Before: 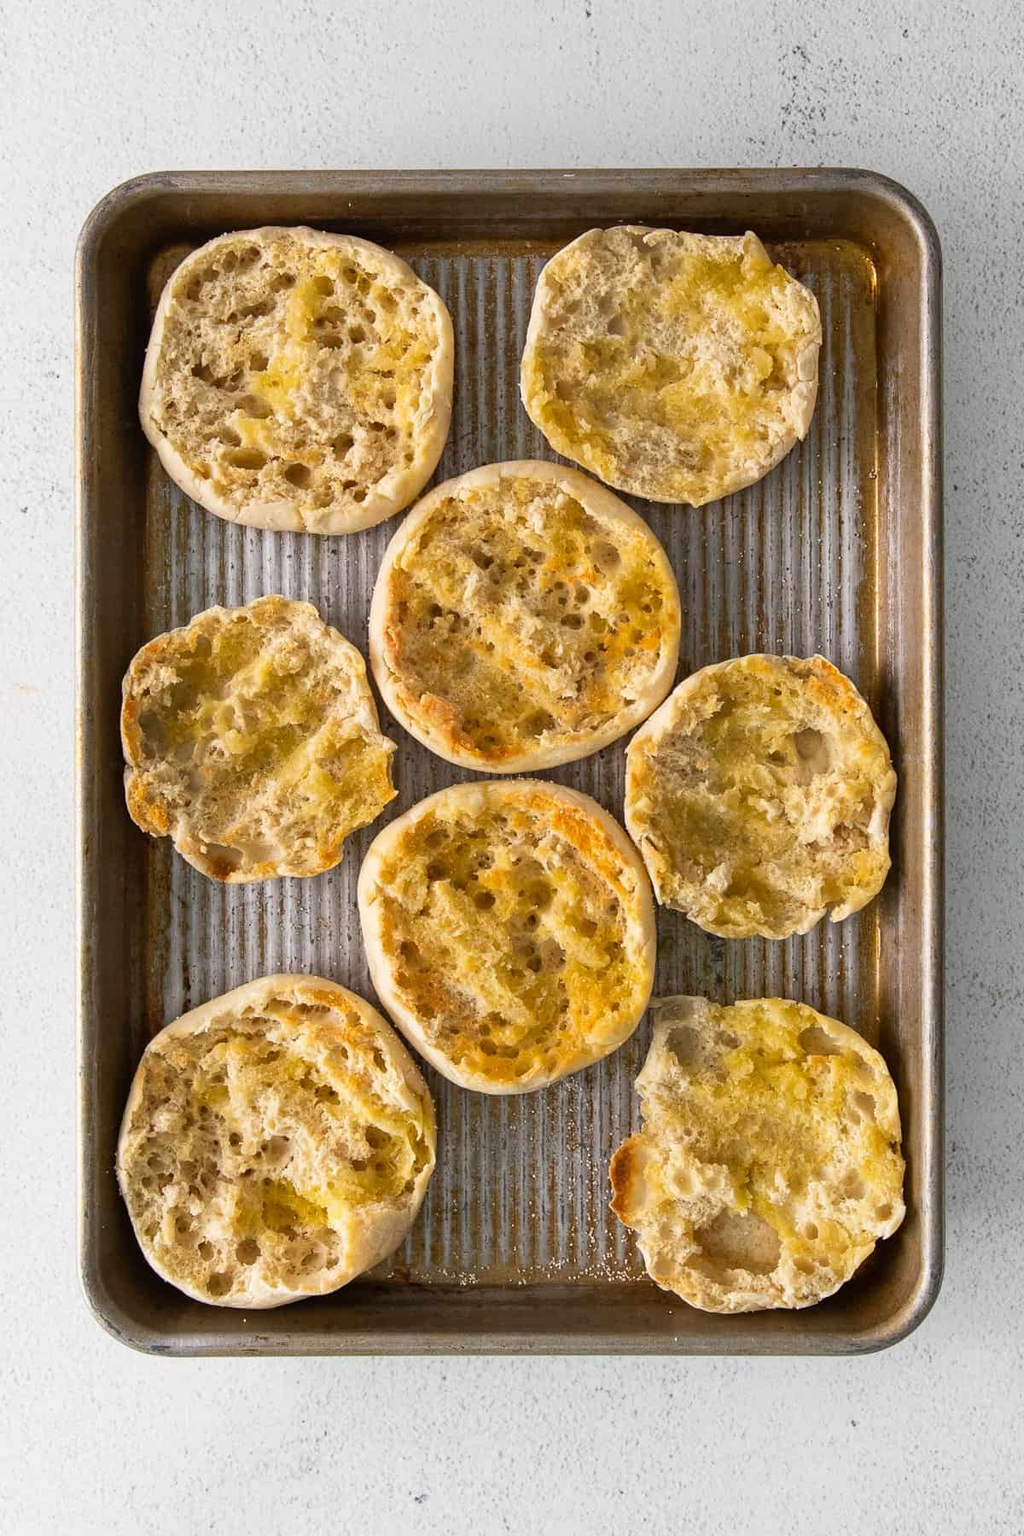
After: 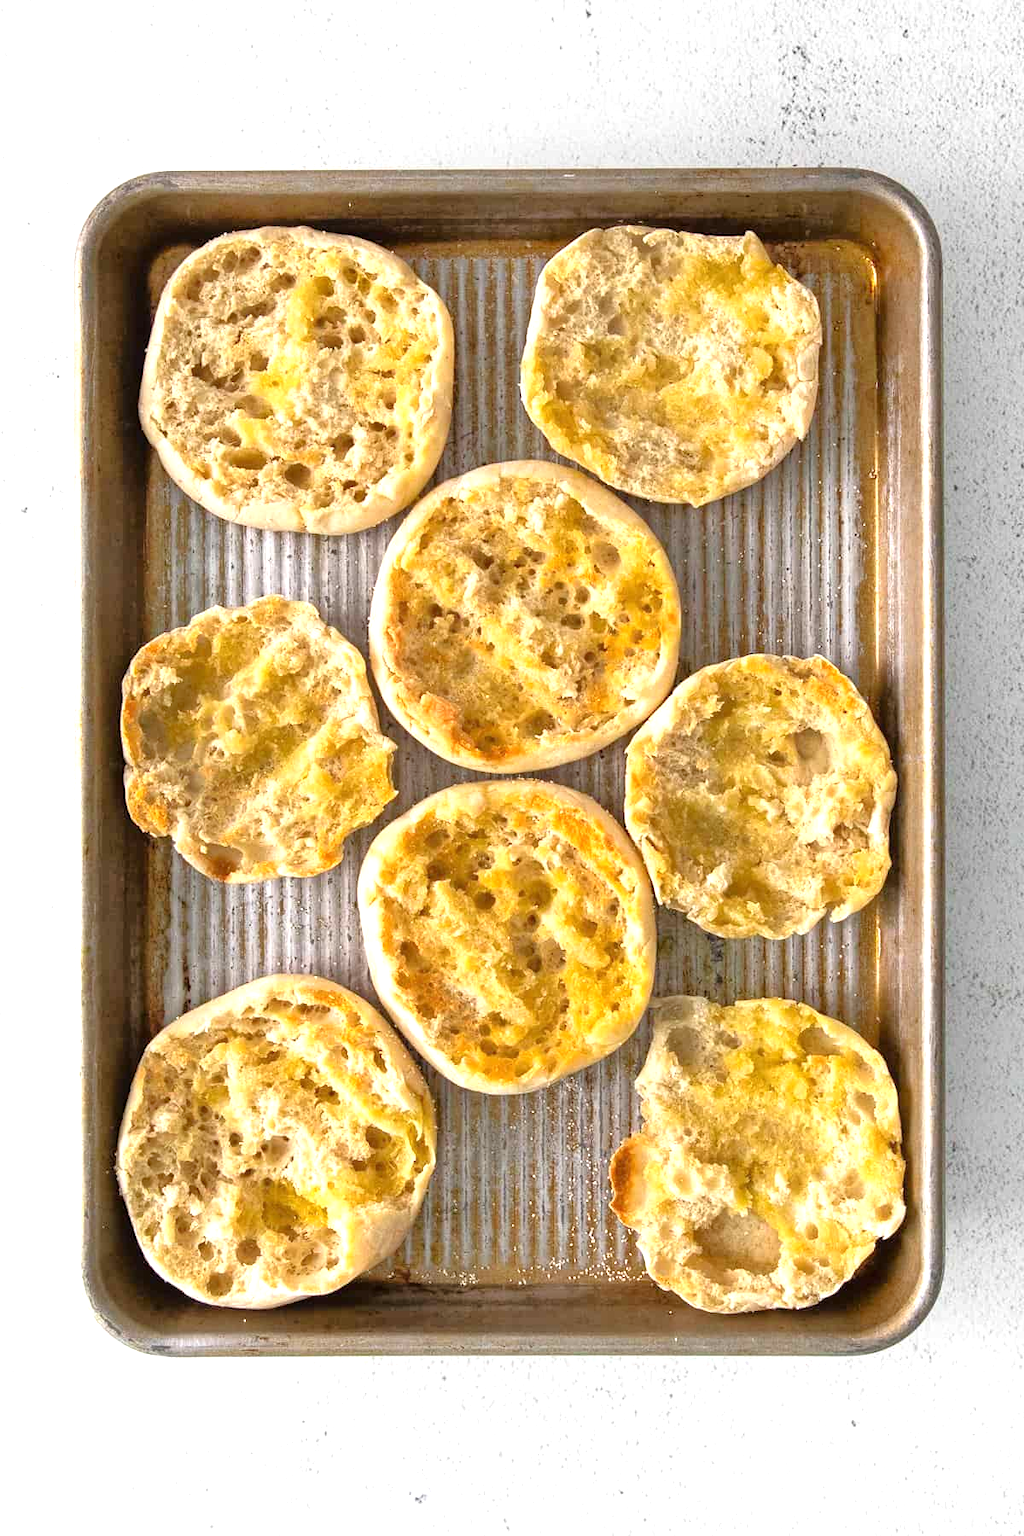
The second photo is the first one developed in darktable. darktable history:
tone equalizer: -8 EV 0.001 EV, -7 EV -0.004 EV, -6 EV 0.009 EV, -5 EV 0.032 EV, -4 EV 0.276 EV, -3 EV 0.644 EV, -2 EV 0.584 EV, -1 EV 0.187 EV, +0 EV 0.024 EV
exposure: black level correction 0, exposure 0.7 EV, compensate exposure bias true, compensate highlight preservation false
